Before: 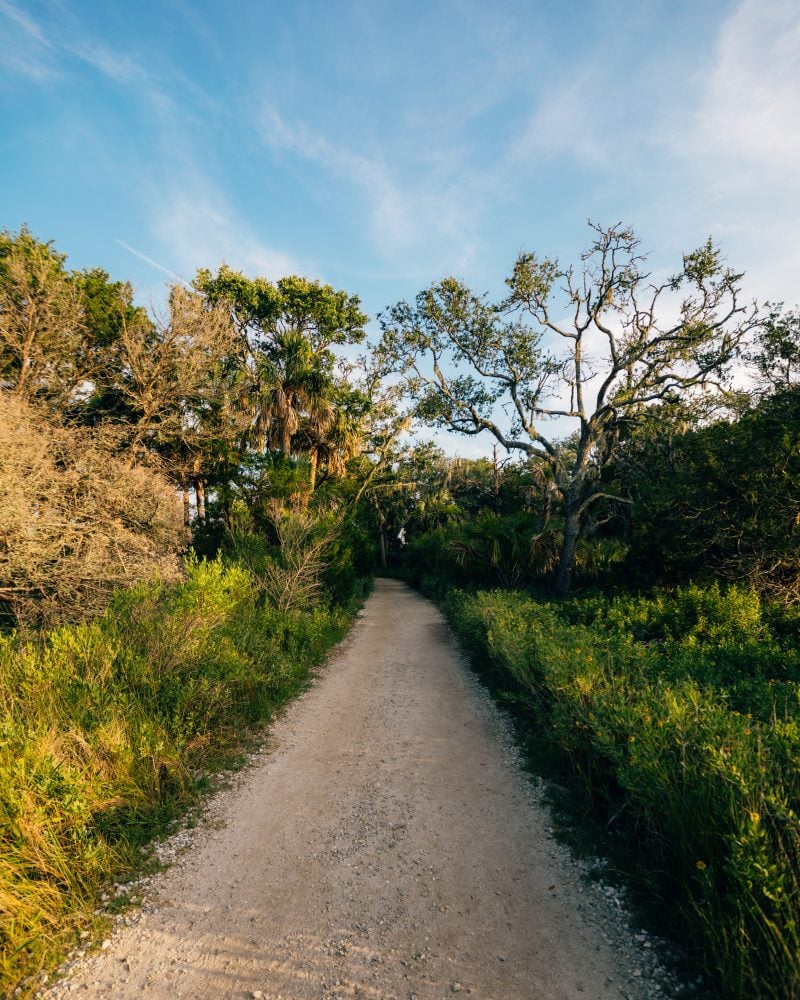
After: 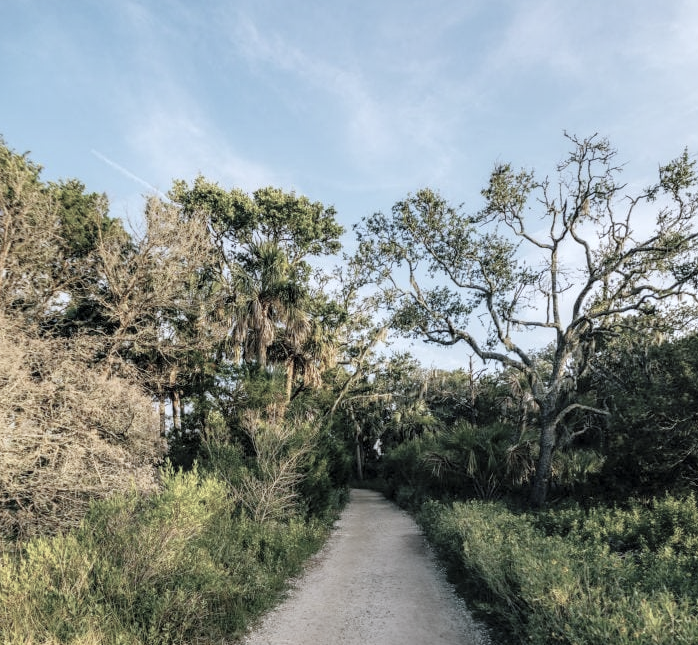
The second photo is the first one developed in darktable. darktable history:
contrast brightness saturation: brightness 0.18, saturation -0.5
crop: left 3.015%, top 8.969%, right 9.647%, bottom 26.457%
white balance: red 0.924, blue 1.095
local contrast: on, module defaults
